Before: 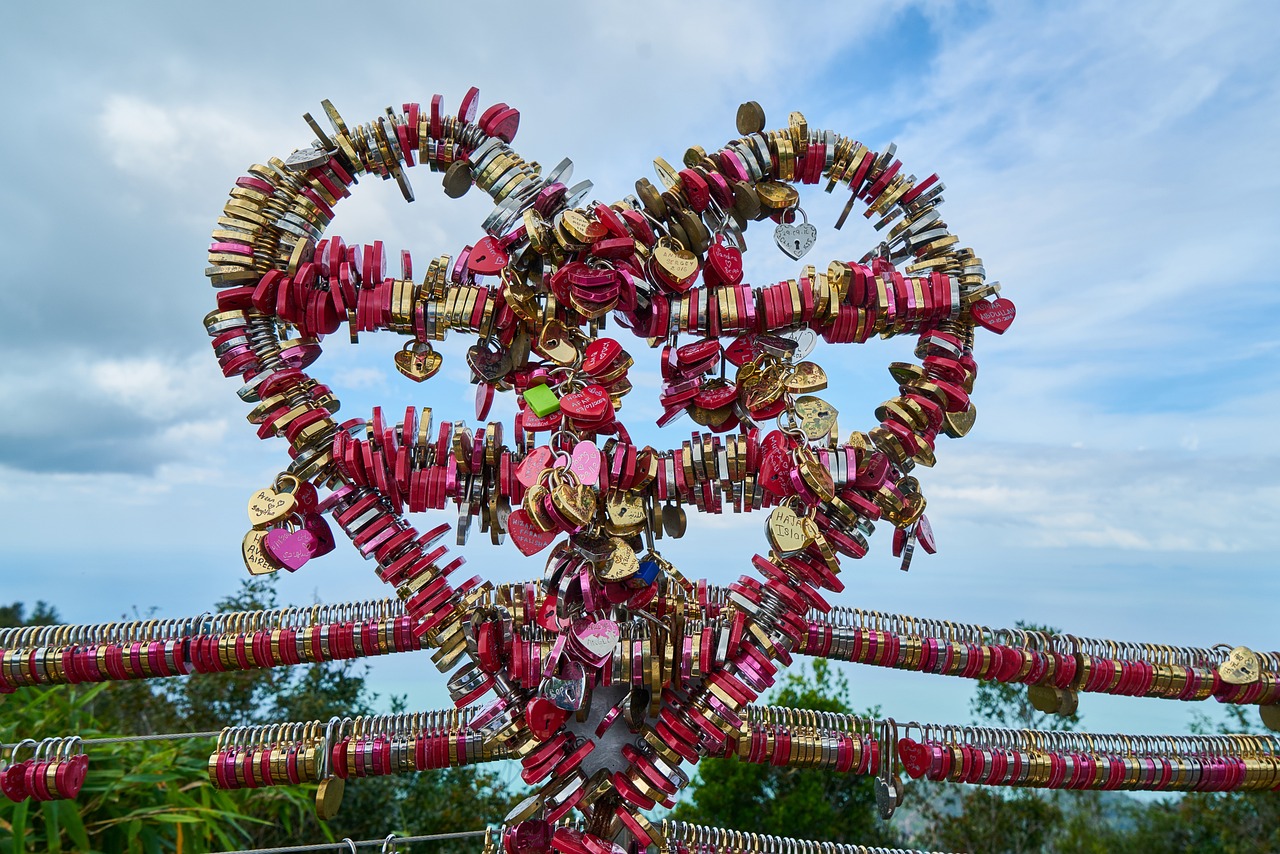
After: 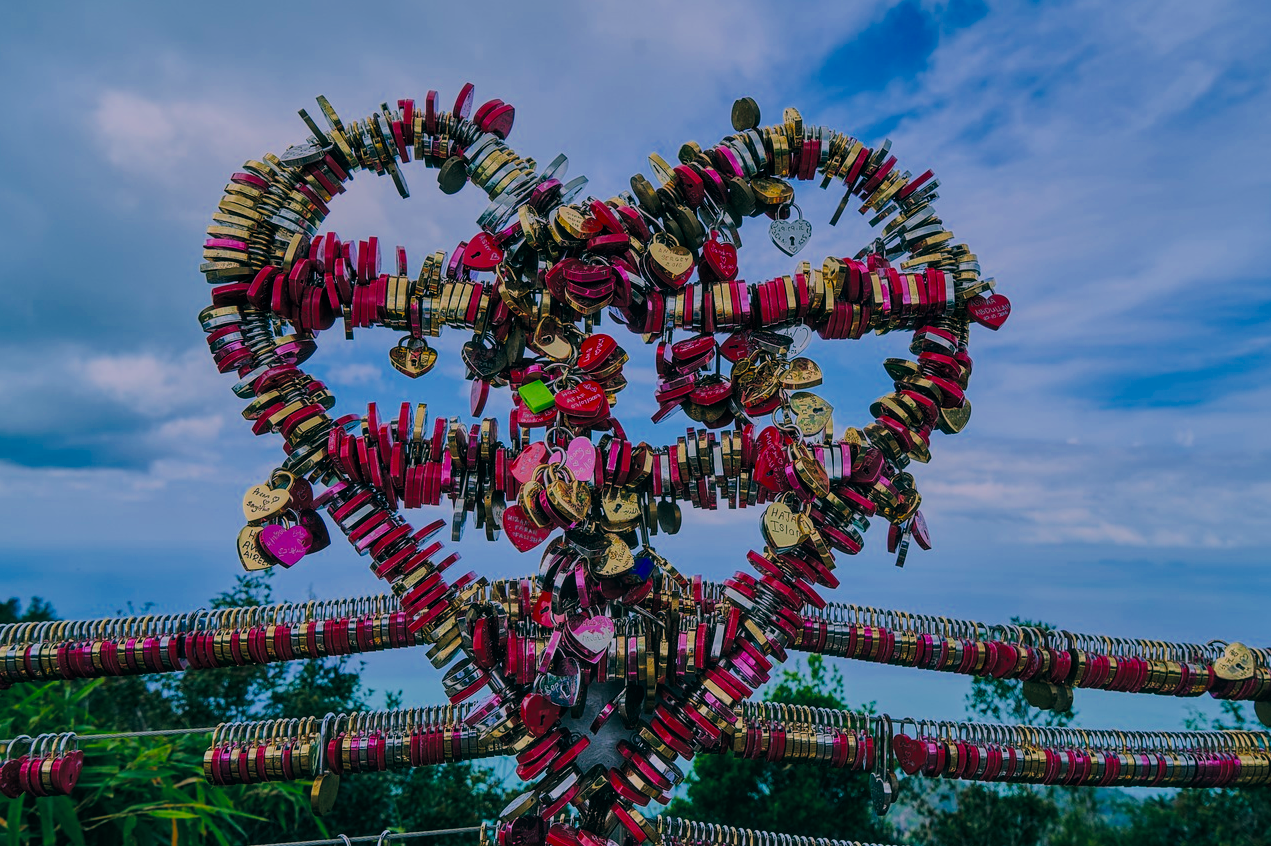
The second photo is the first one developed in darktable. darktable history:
crop: left 0.434%, top 0.485%, right 0.244%, bottom 0.386%
color balance: lift [1.016, 0.983, 1, 1.017], gamma [0.78, 1.018, 1.043, 0.957], gain [0.786, 1.063, 0.937, 1.017], input saturation 118.26%, contrast 13.43%, contrast fulcrum 21.62%, output saturation 82.76%
exposure: compensate highlight preservation false
color calibration: x 0.355, y 0.367, temperature 4700.38 K
local contrast: on, module defaults
tone equalizer: -7 EV 0.18 EV, -6 EV 0.12 EV, -5 EV 0.08 EV, -4 EV 0.04 EV, -2 EV -0.02 EV, -1 EV -0.04 EV, +0 EV -0.06 EV, luminance estimator HSV value / RGB max
filmic rgb: white relative exposure 8 EV, threshold 3 EV, hardness 2.44, latitude 10.07%, contrast 0.72, highlights saturation mix 10%, shadows ↔ highlights balance 1.38%, color science v4 (2020), enable highlight reconstruction true
